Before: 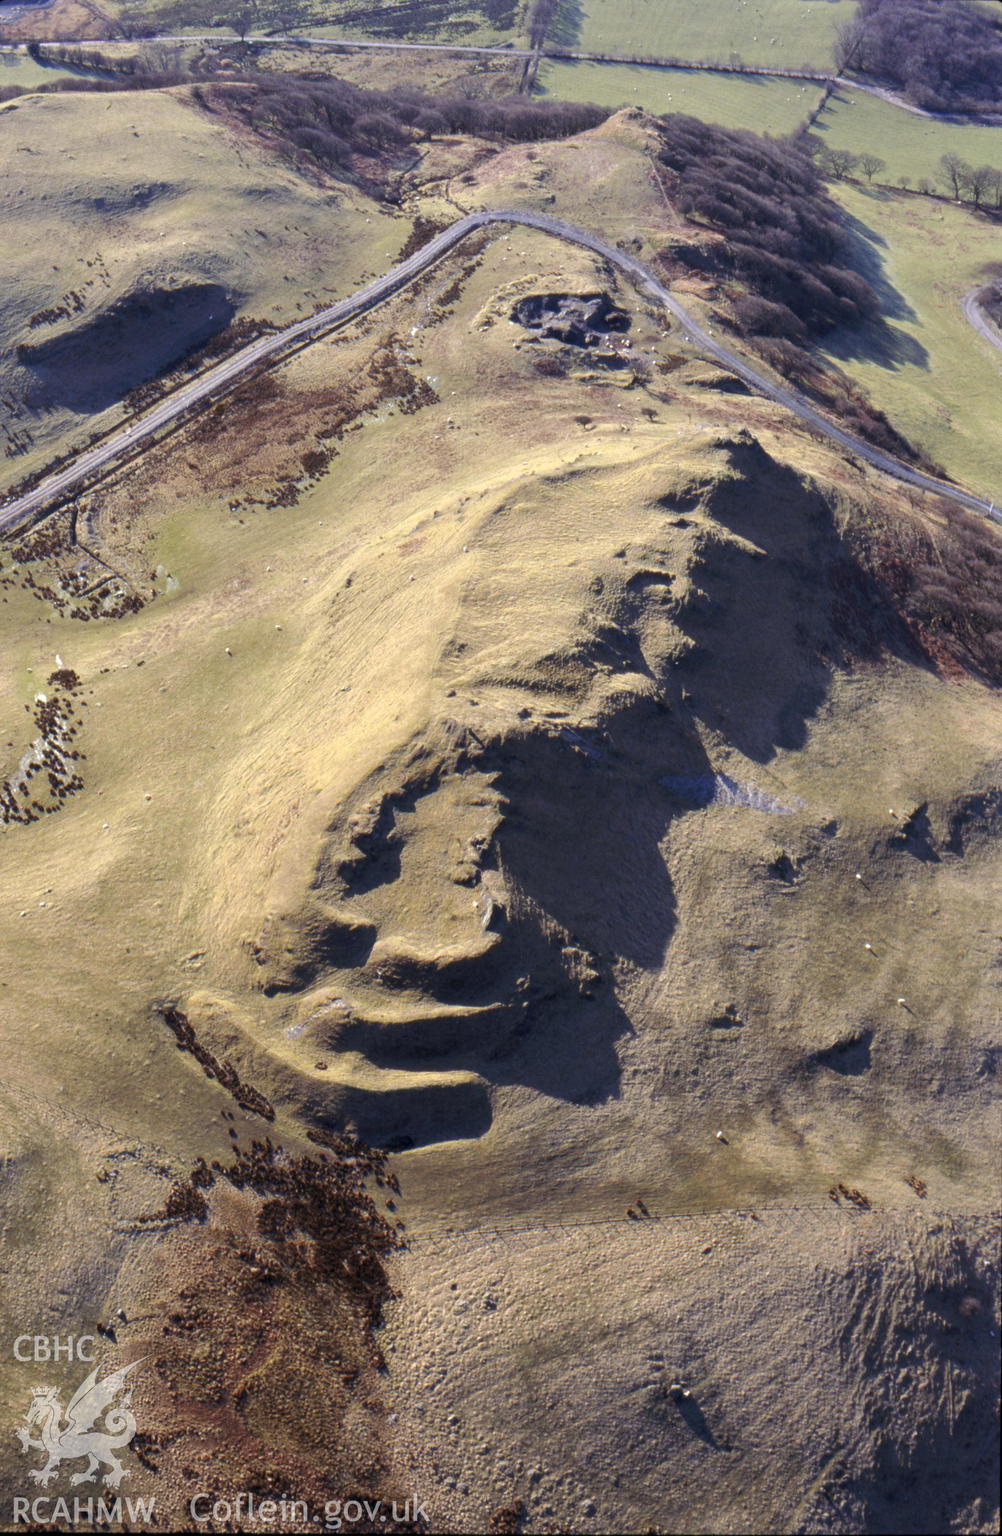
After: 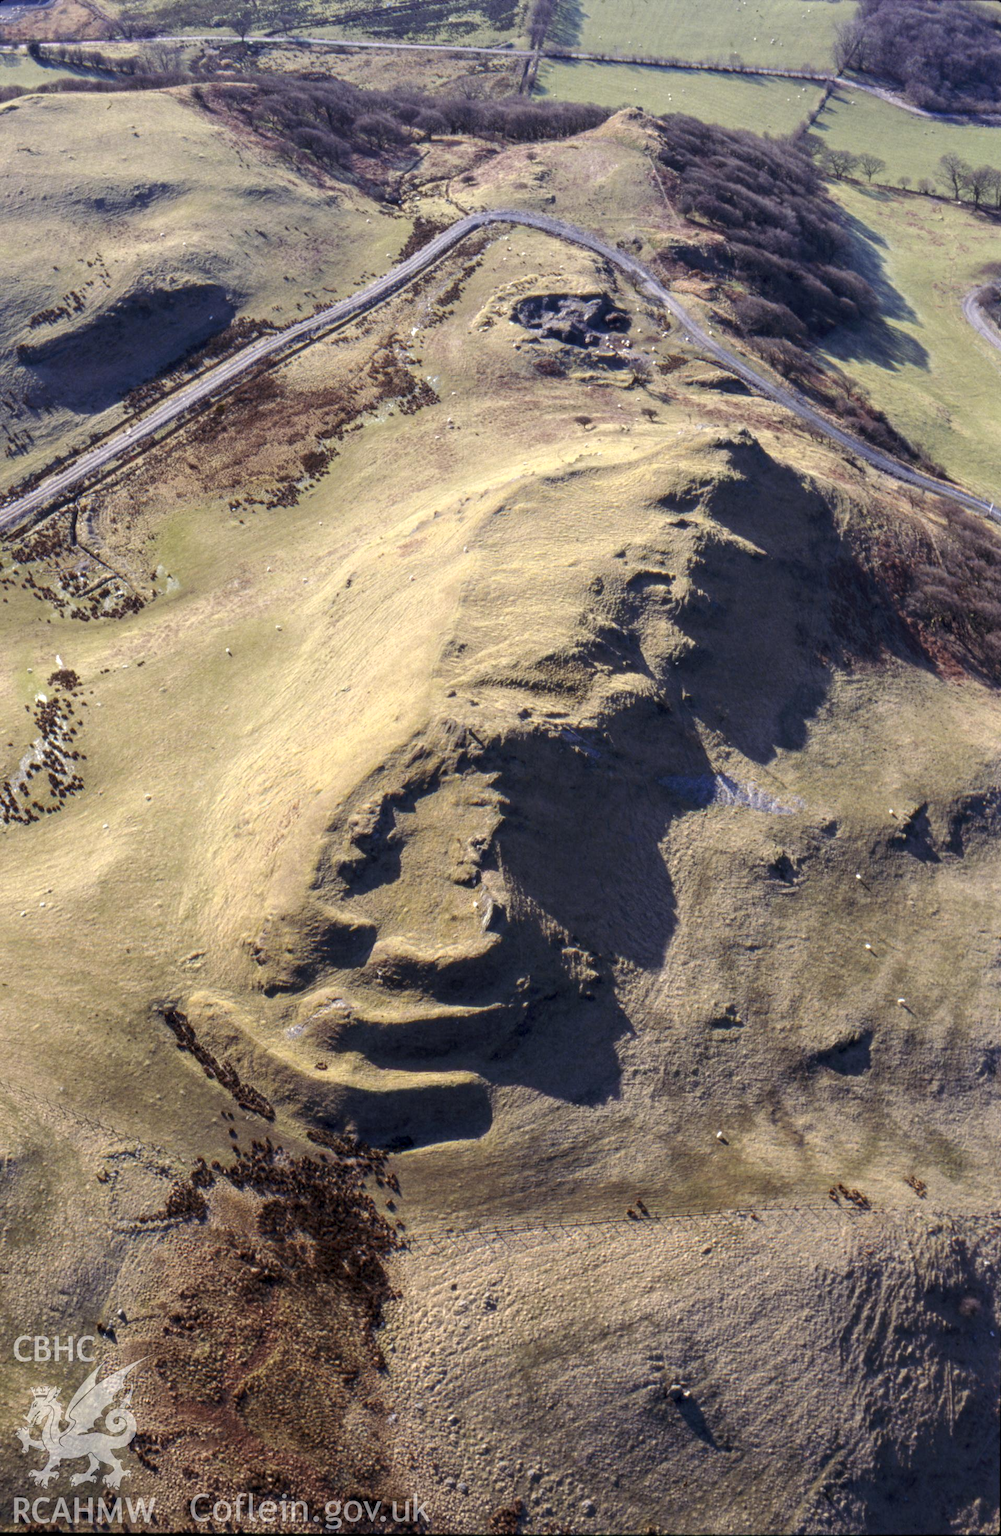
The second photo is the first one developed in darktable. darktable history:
local contrast: on, module defaults
shadows and highlights: shadows -23.08, highlights 46.15, soften with gaussian
